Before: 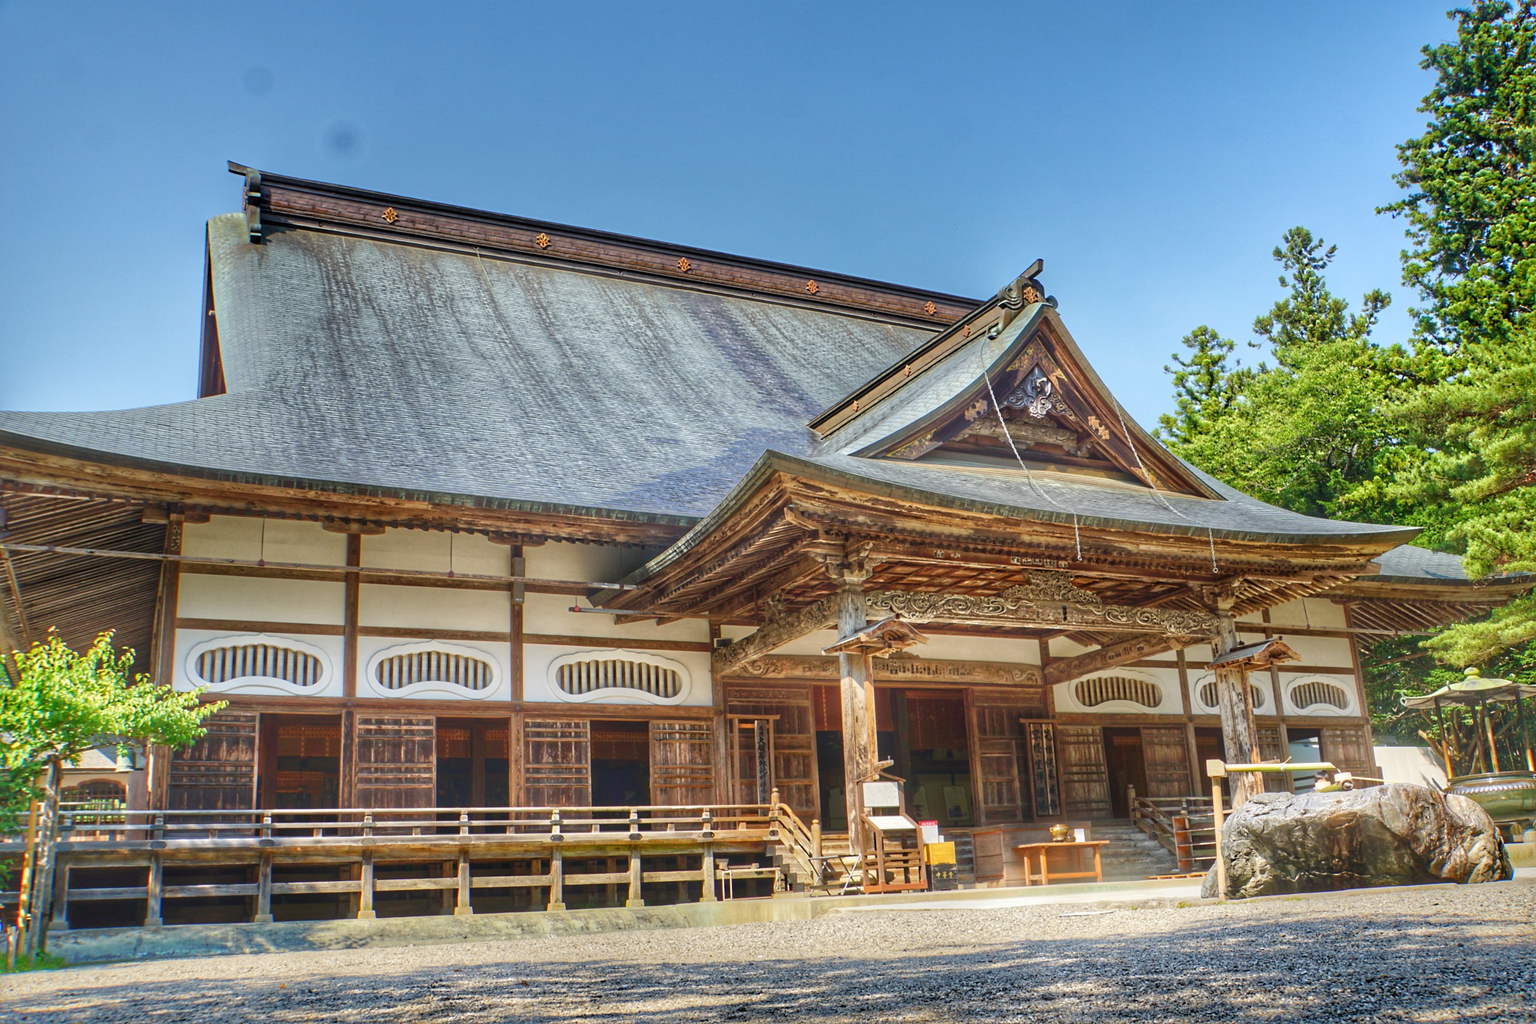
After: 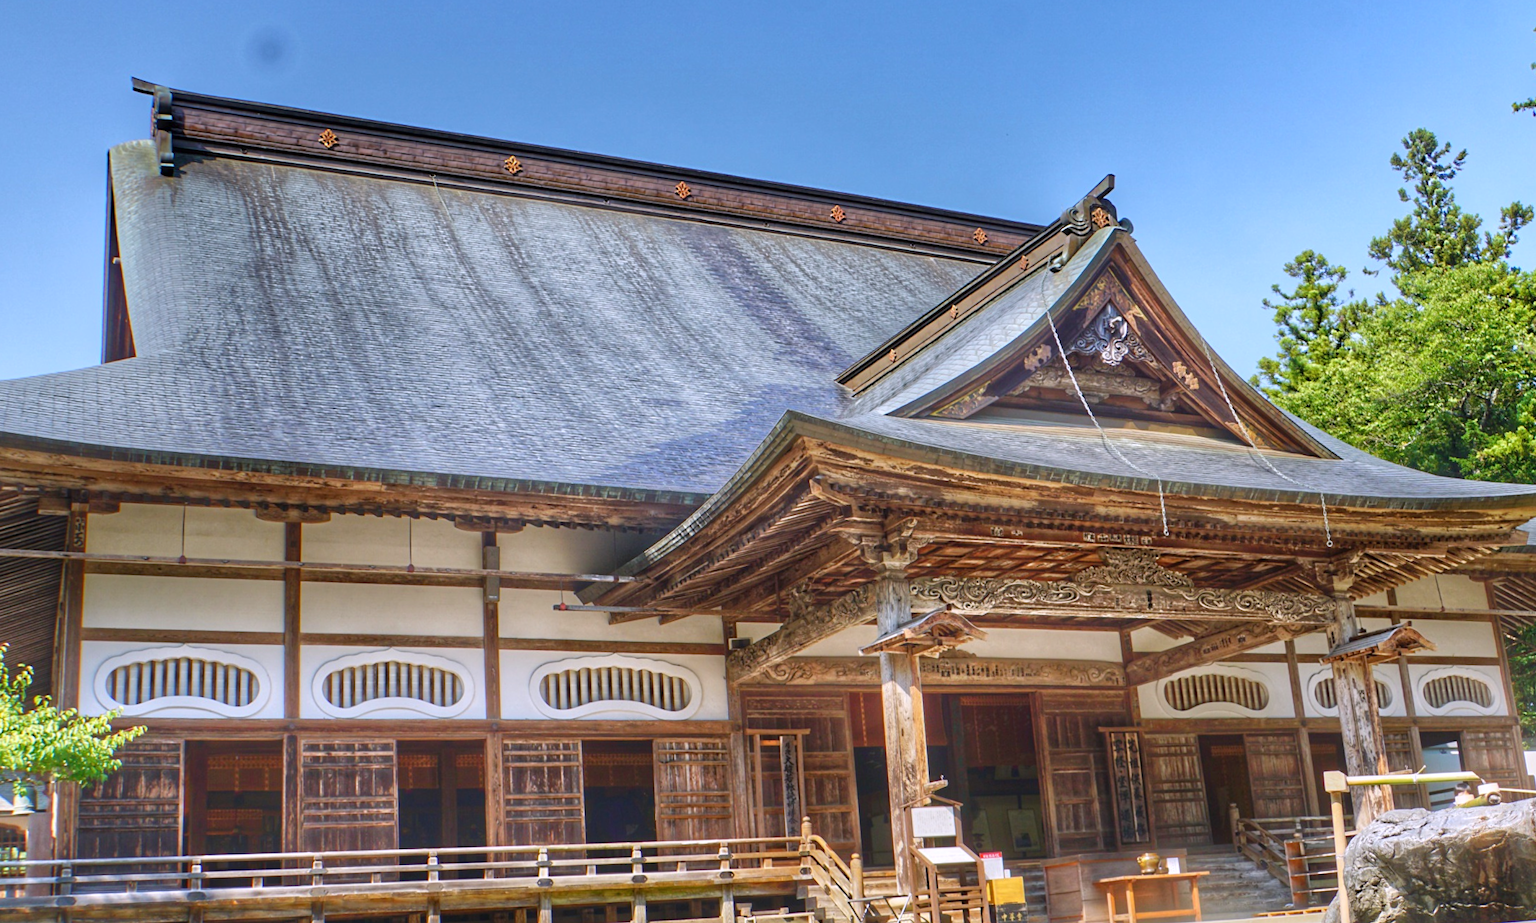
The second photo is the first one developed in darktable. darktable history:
crop: left 7.856%, top 11.836%, right 10.12%, bottom 15.387%
rotate and perspective: rotation -1.24°, automatic cropping off
white balance: red 1.004, blue 1.096
